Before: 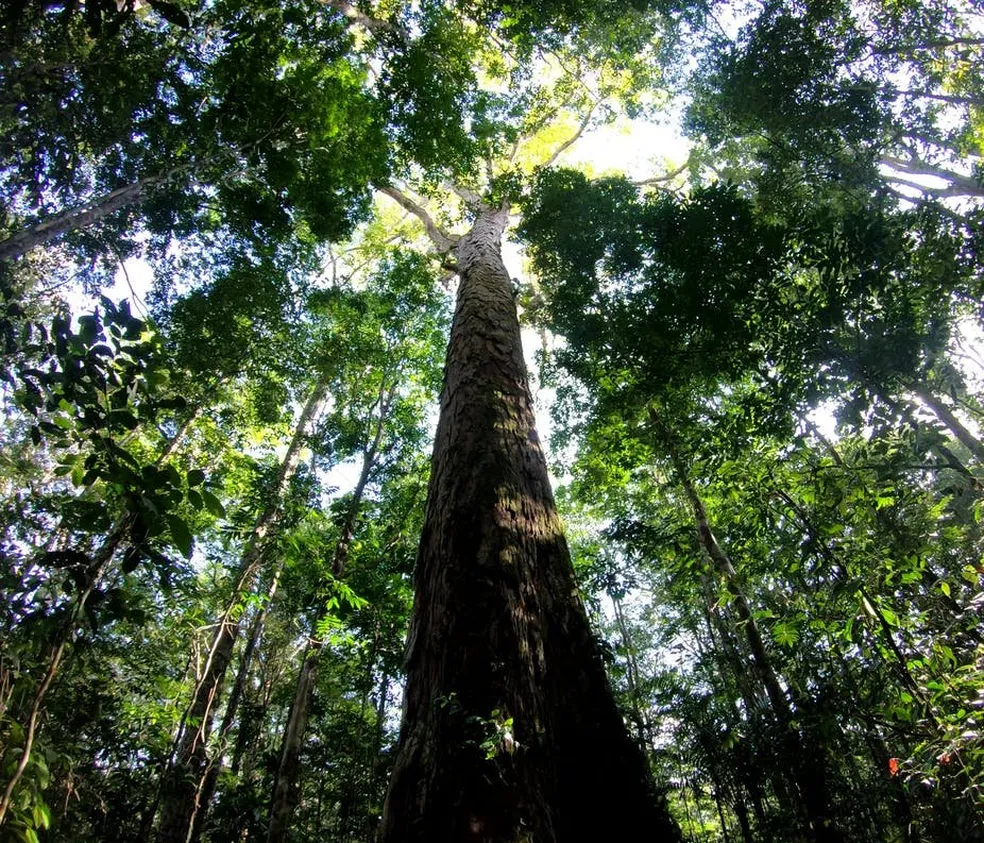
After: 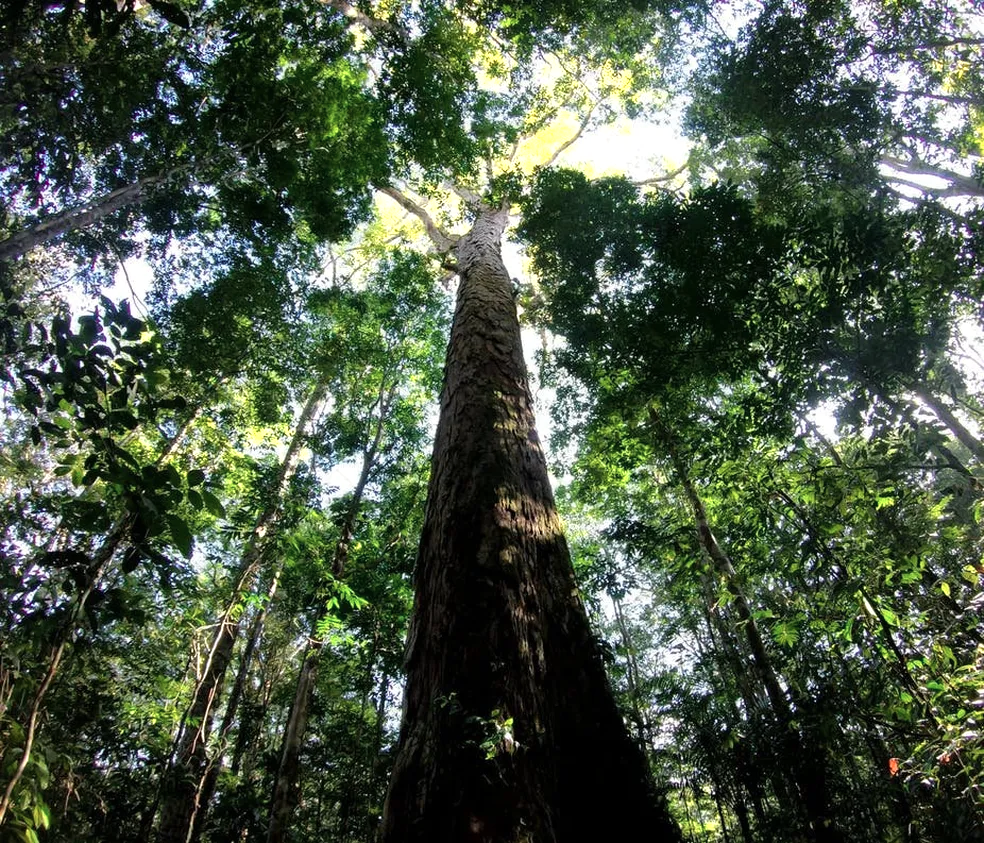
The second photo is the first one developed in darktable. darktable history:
tone equalizer: edges refinement/feathering 500, mask exposure compensation -1.57 EV, preserve details no
color zones: curves: ch0 [(0.018, 0.548) (0.224, 0.64) (0.425, 0.447) (0.675, 0.575) (0.732, 0.579)]; ch1 [(0.066, 0.487) (0.25, 0.5) (0.404, 0.43) (0.75, 0.421) (0.956, 0.421)]; ch2 [(0.044, 0.561) (0.215, 0.465) (0.399, 0.544) (0.465, 0.548) (0.614, 0.447) (0.724, 0.43) (0.882, 0.623) (0.956, 0.632)]
